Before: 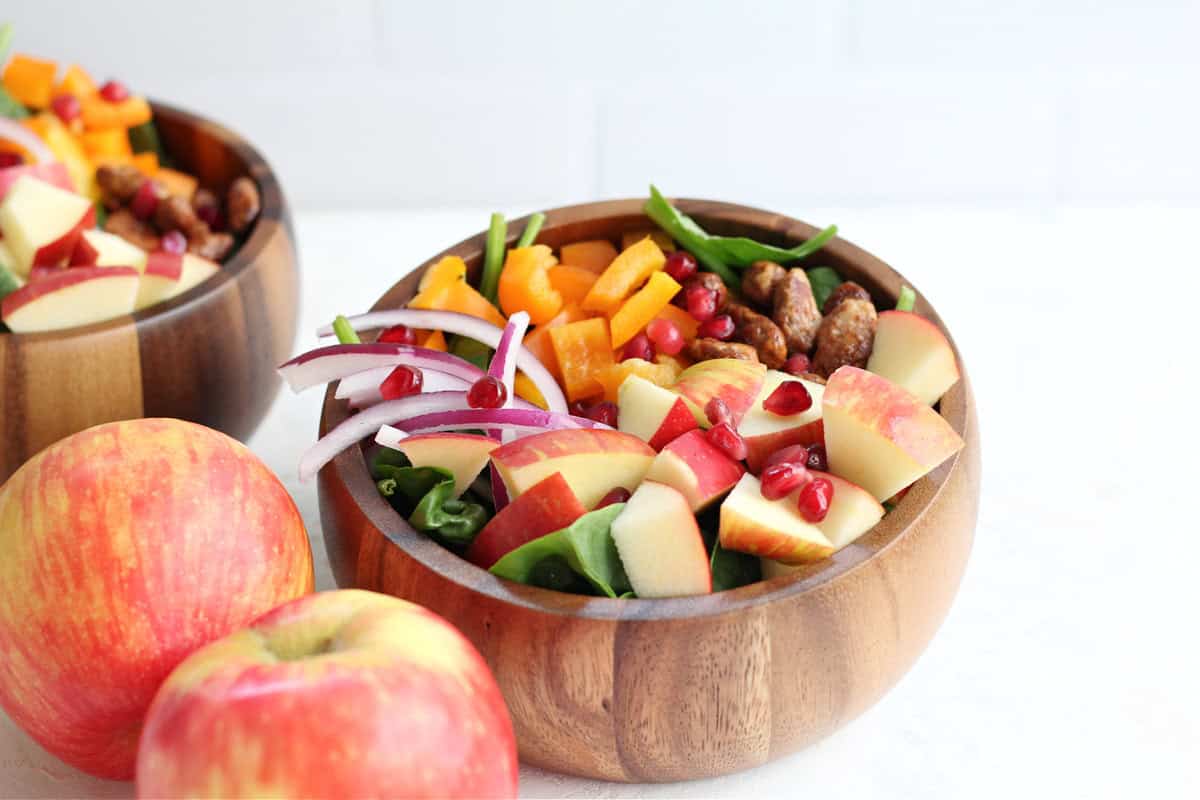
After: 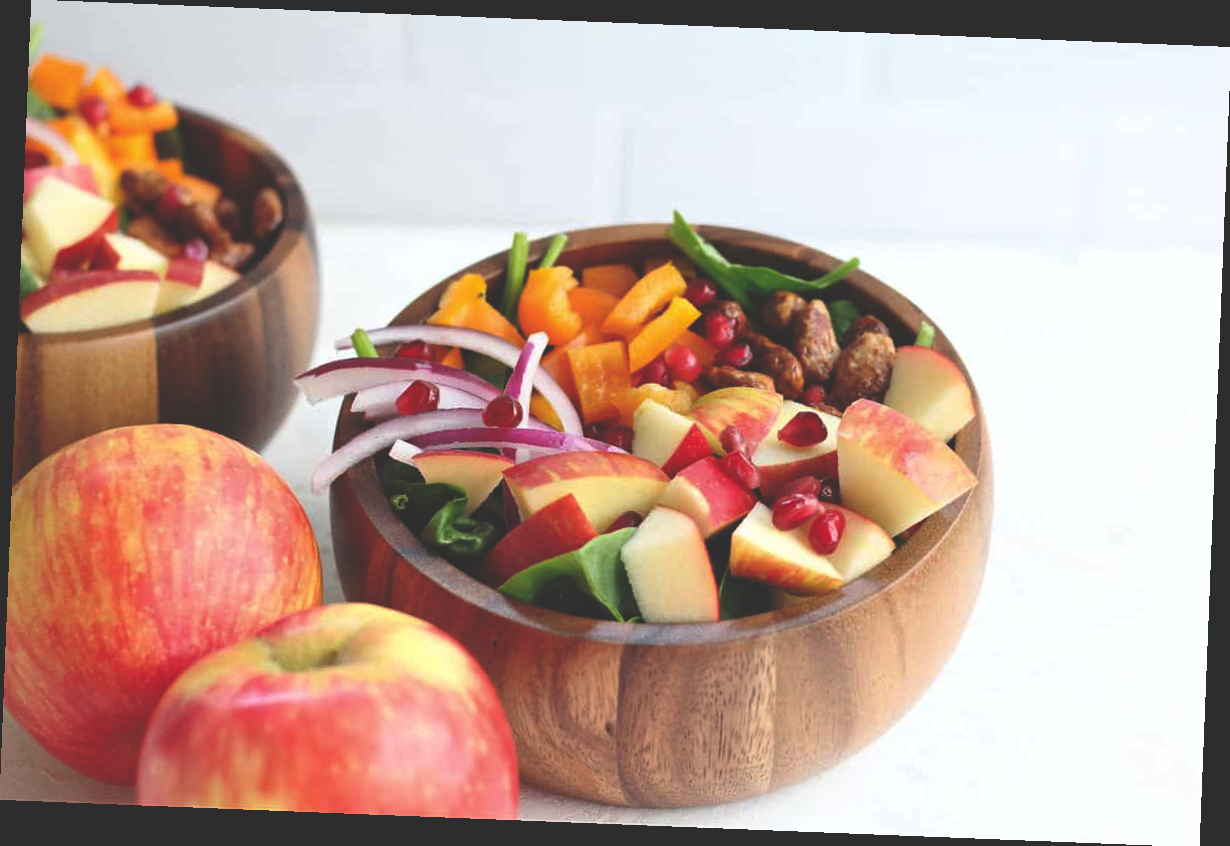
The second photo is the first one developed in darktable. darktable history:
rgb curve: curves: ch0 [(0, 0.186) (0.314, 0.284) (0.775, 0.708) (1, 1)], compensate middle gray true, preserve colors none
rotate and perspective: rotation 2.27°, automatic cropping off
